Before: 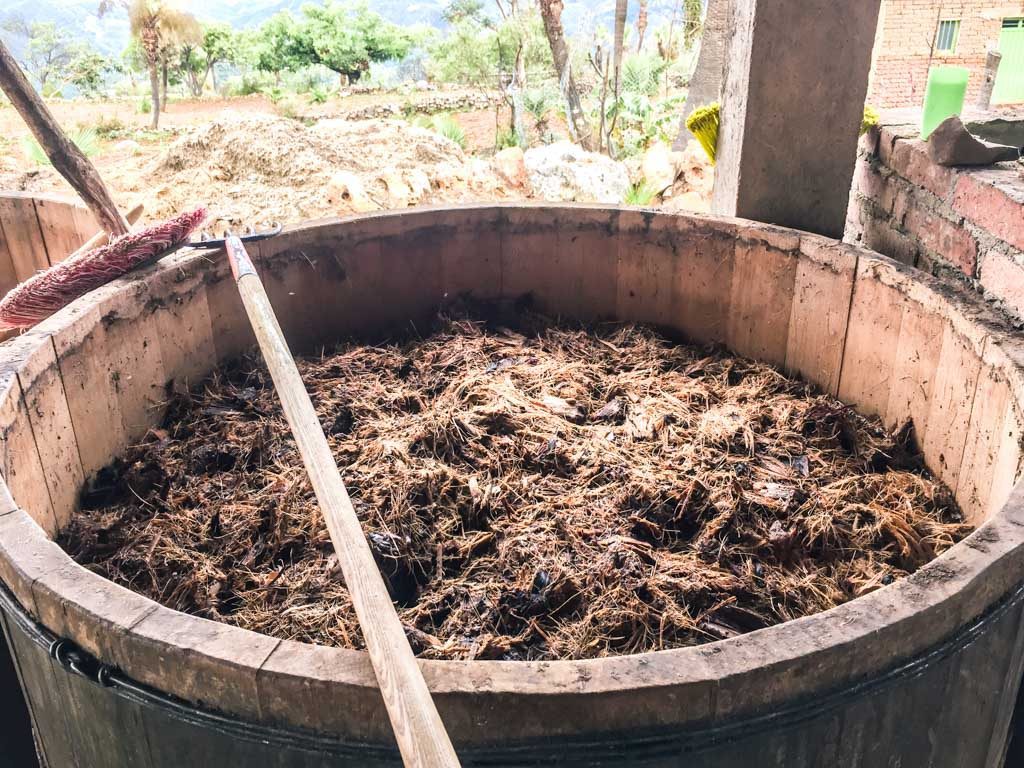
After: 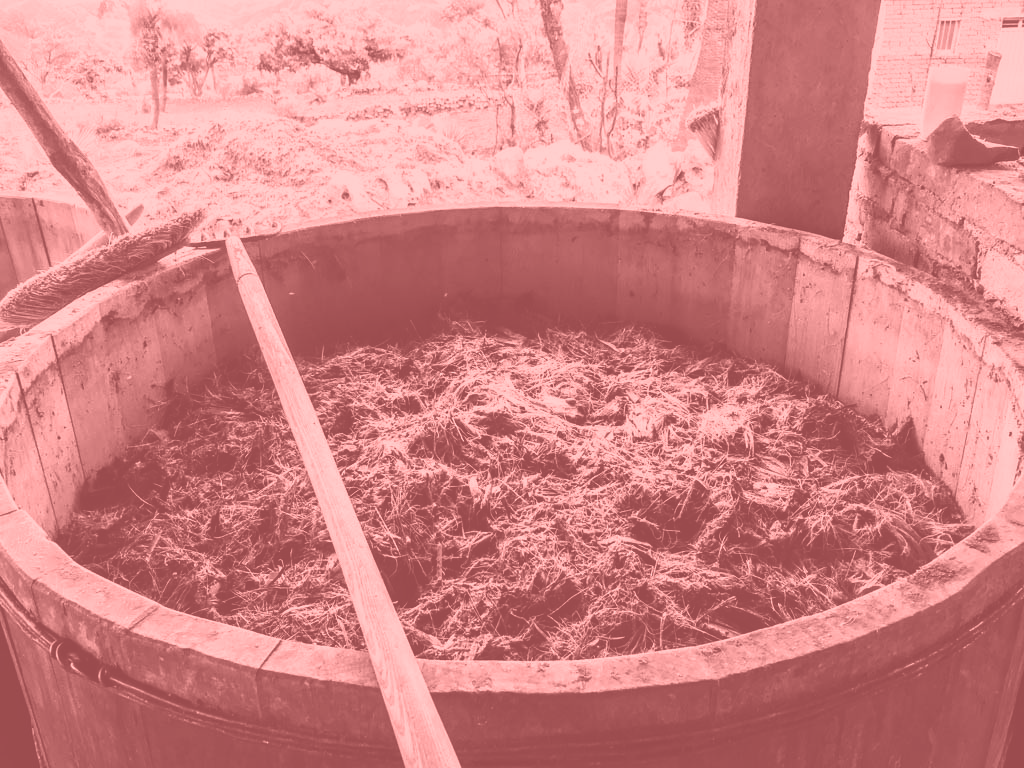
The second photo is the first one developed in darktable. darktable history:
colorize: saturation 51%, source mix 50.67%, lightness 50.67%
contrast brightness saturation: contrast 0.1, brightness -0.26, saturation 0.14
